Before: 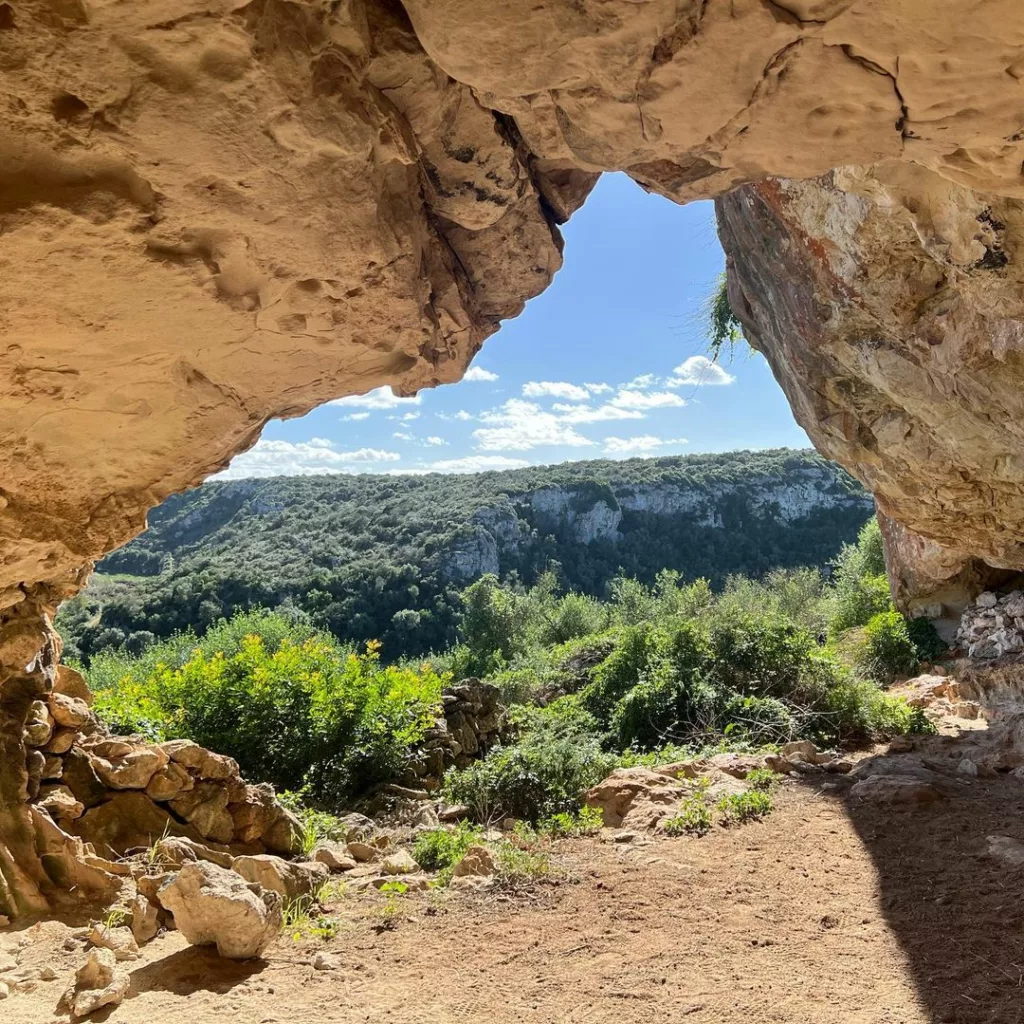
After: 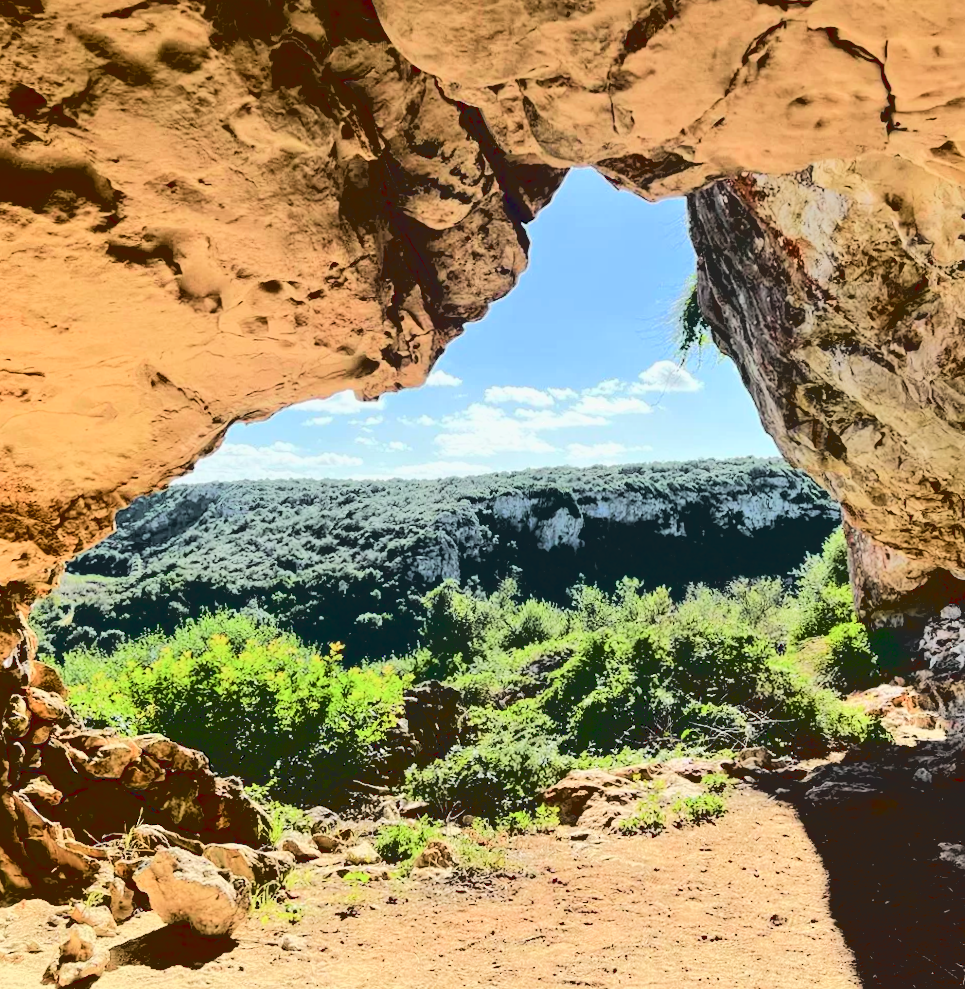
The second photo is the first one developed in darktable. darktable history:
crop and rotate: angle -0.5°
base curve: curves: ch0 [(0.065, 0.026) (0.236, 0.358) (0.53, 0.546) (0.777, 0.841) (0.924, 0.992)], preserve colors average RGB
rotate and perspective: rotation 0.074°, lens shift (vertical) 0.096, lens shift (horizontal) -0.041, crop left 0.043, crop right 0.952, crop top 0.024, crop bottom 0.979
tone curve: curves: ch0 [(0, 0) (0.035, 0.011) (0.133, 0.076) (0.285, 0.265) (0.491, 0.541) (0.617, 0.693) (0.704, 0.77) (0.794, 0.865) (0.895, 0.938) (1, 0.976)]; ch1 [(0, 0) (0.318, 0.278) (0.444, 0.427) (0.502, 0.497) (0.543, 0.547) (0.601, 0.641) (0.746, 0.764) (1, 1)]; ch2 [(0, 0) (0.316, 0.292) (0.381, 0.37) (0.423, 0.448) (0.476, 0.482) (0.502, 0.5) (0.543, 0.547) (0.587, 0.613) (0.642, 0.672) (0.704, 0.727) (0.865, 0.827) (1, 0.951)], color space Lab, independent channels, preserve colors none
